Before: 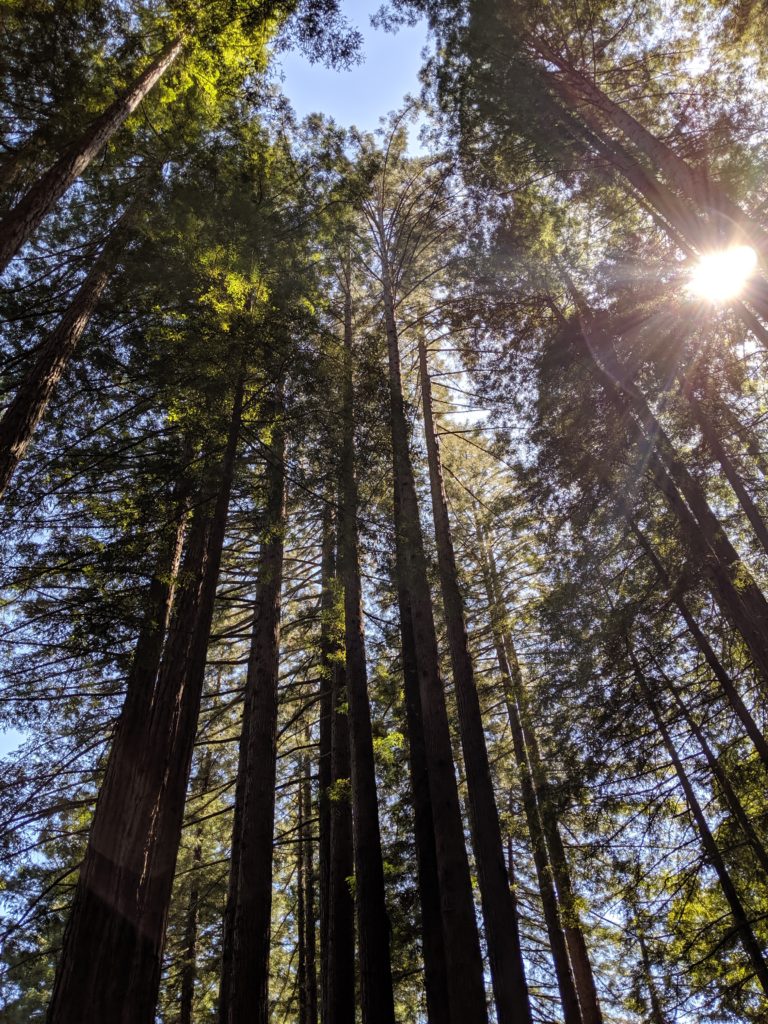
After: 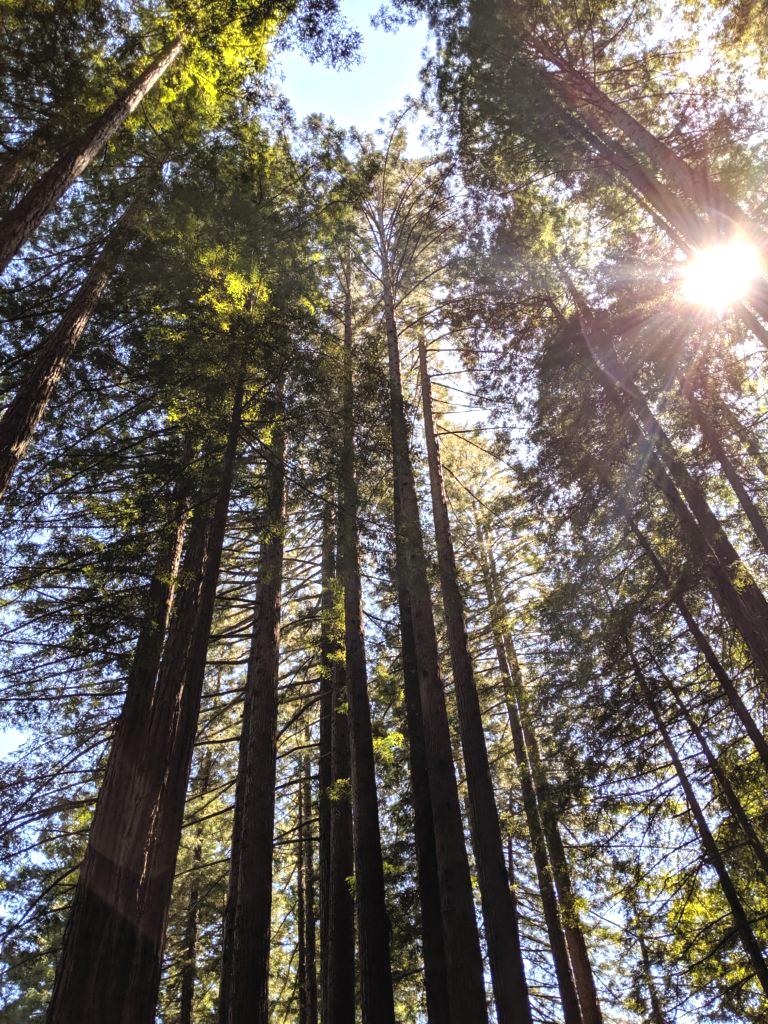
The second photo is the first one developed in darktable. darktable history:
exposure: black level correction -0.002, exposure 0.708 EV, compensate exposure bias true, compensate highlight preservation false
rgb levels: preserve colors max RGB
